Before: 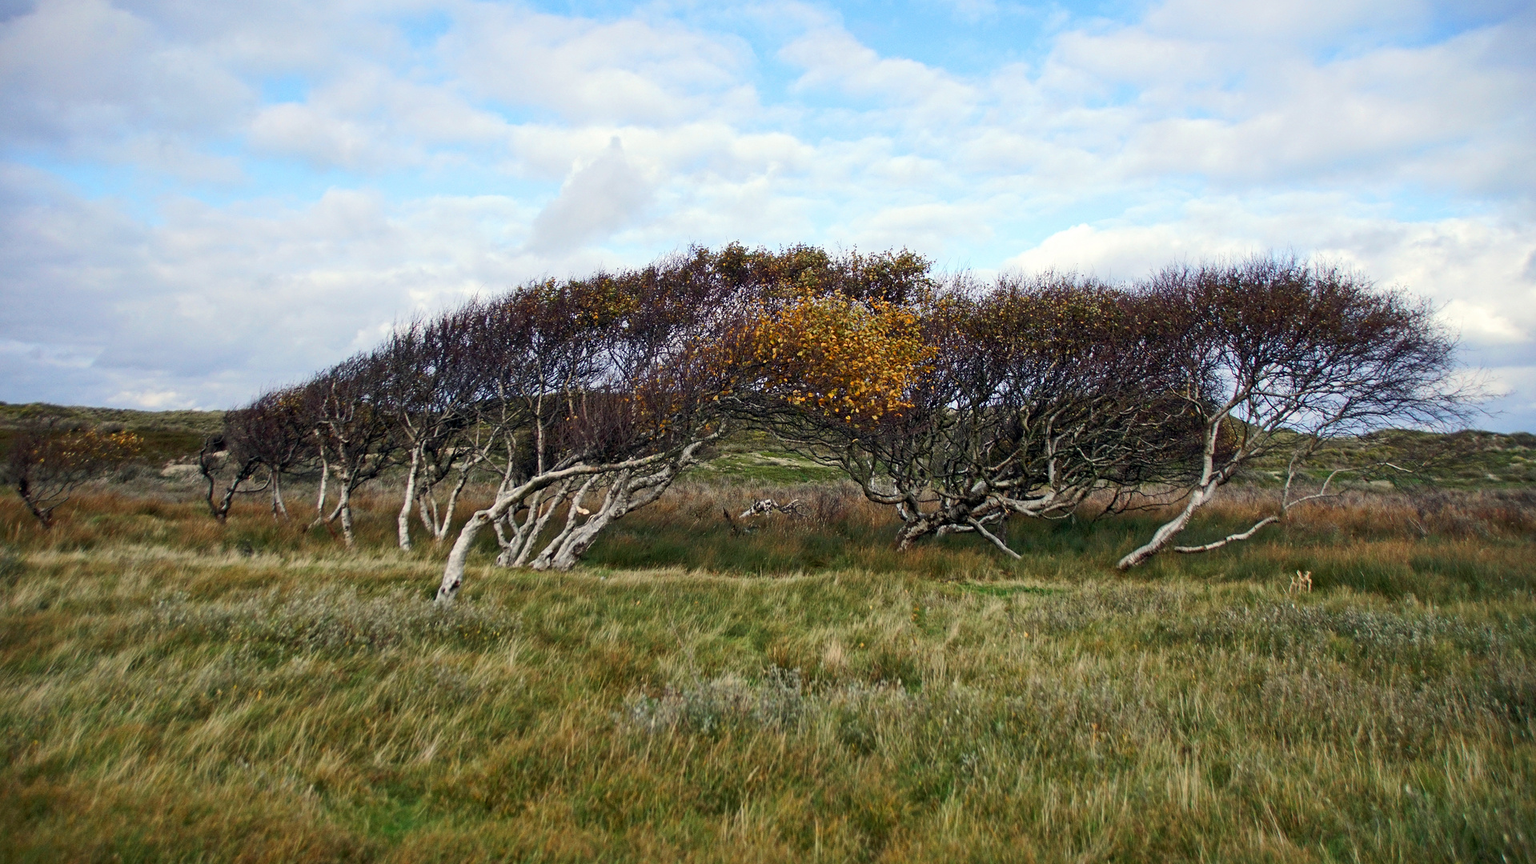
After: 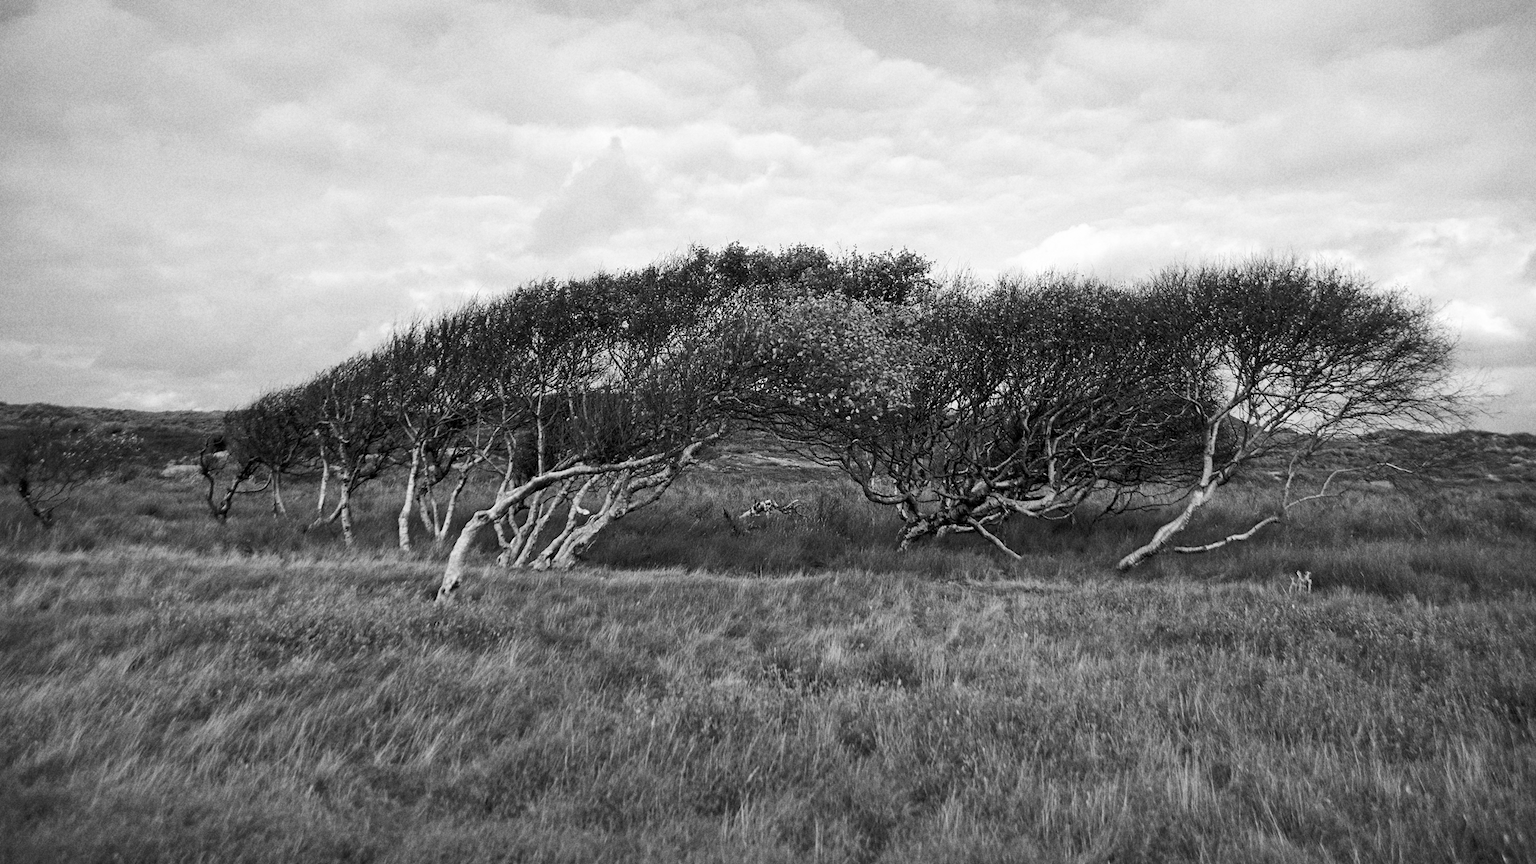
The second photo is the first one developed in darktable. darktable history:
monochrome: on, module defaults
color correction: highlights a* -7.33, highlights b* 1.26, shadows a* -3.55, saturation 1.4
grain: coarseness 22.88 ISO
